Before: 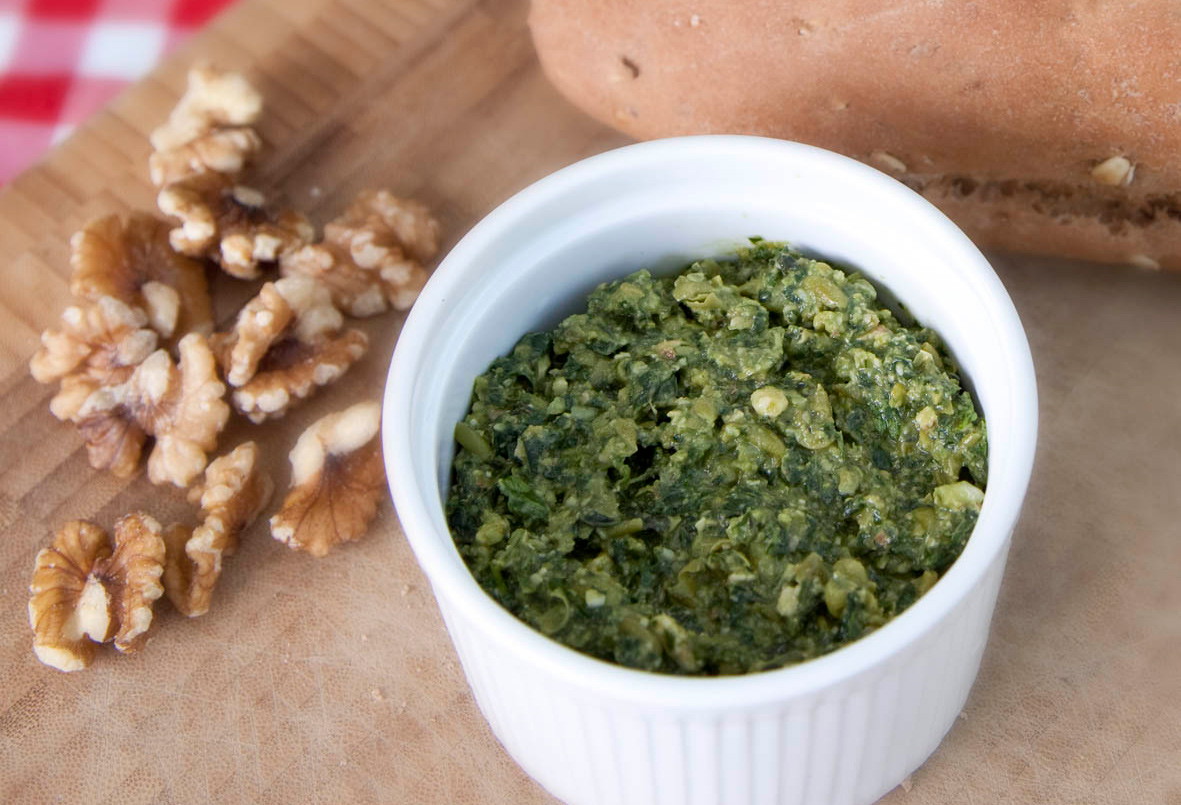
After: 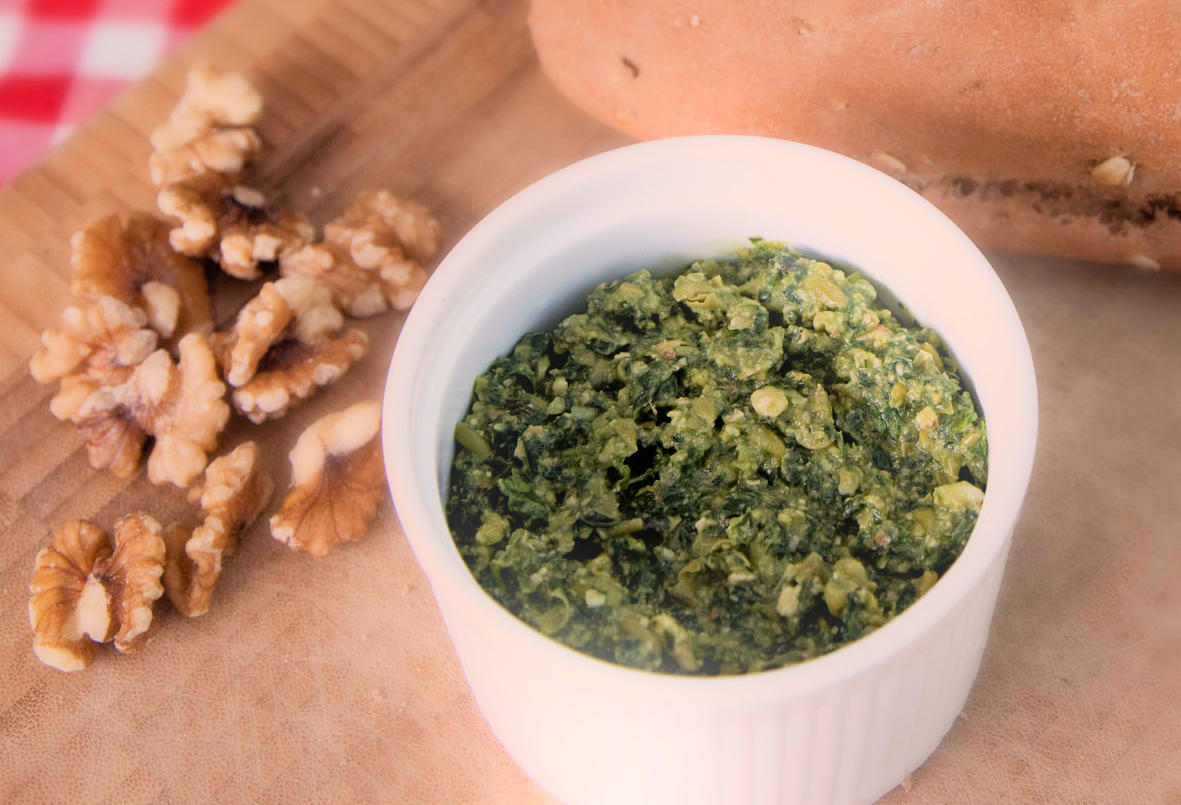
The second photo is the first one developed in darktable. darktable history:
white balance: red 1.127, blue 0.943
filmic rgb: threshold 3 EV, hardness 4.17, latitude 50%, contrast 1.1, preserve chrominance max RGB, color science v6 (2022), contrast in shadows safe, contrast in highlights safe, enable highlight reconstruction true
bloom: size 16%, threshold 98%, strength 20%
